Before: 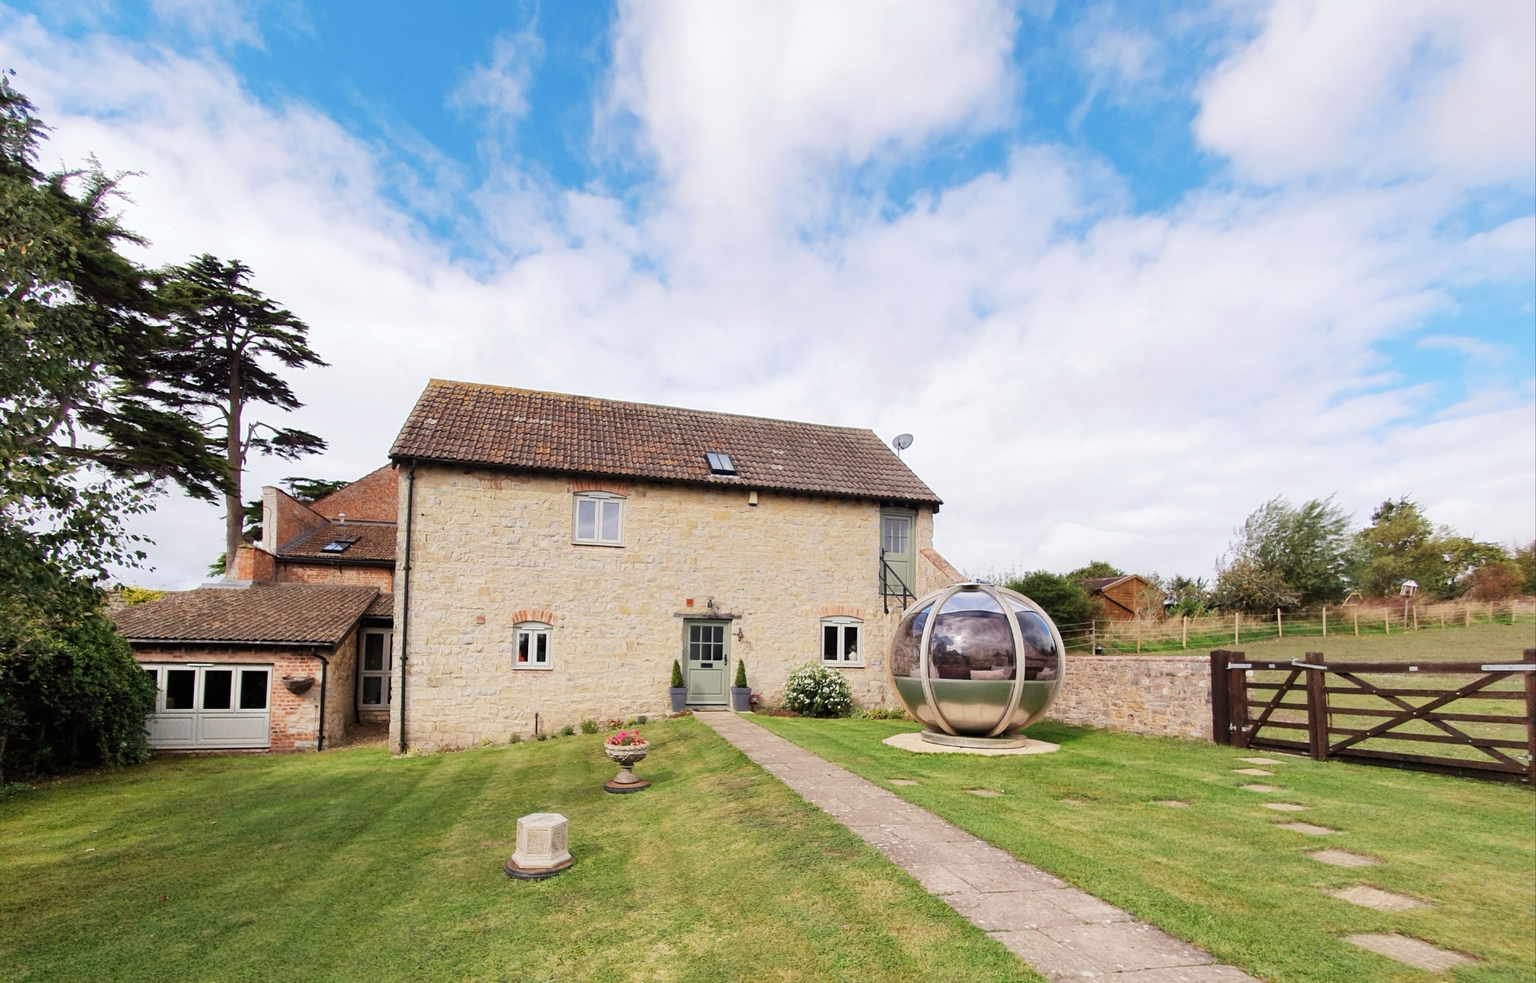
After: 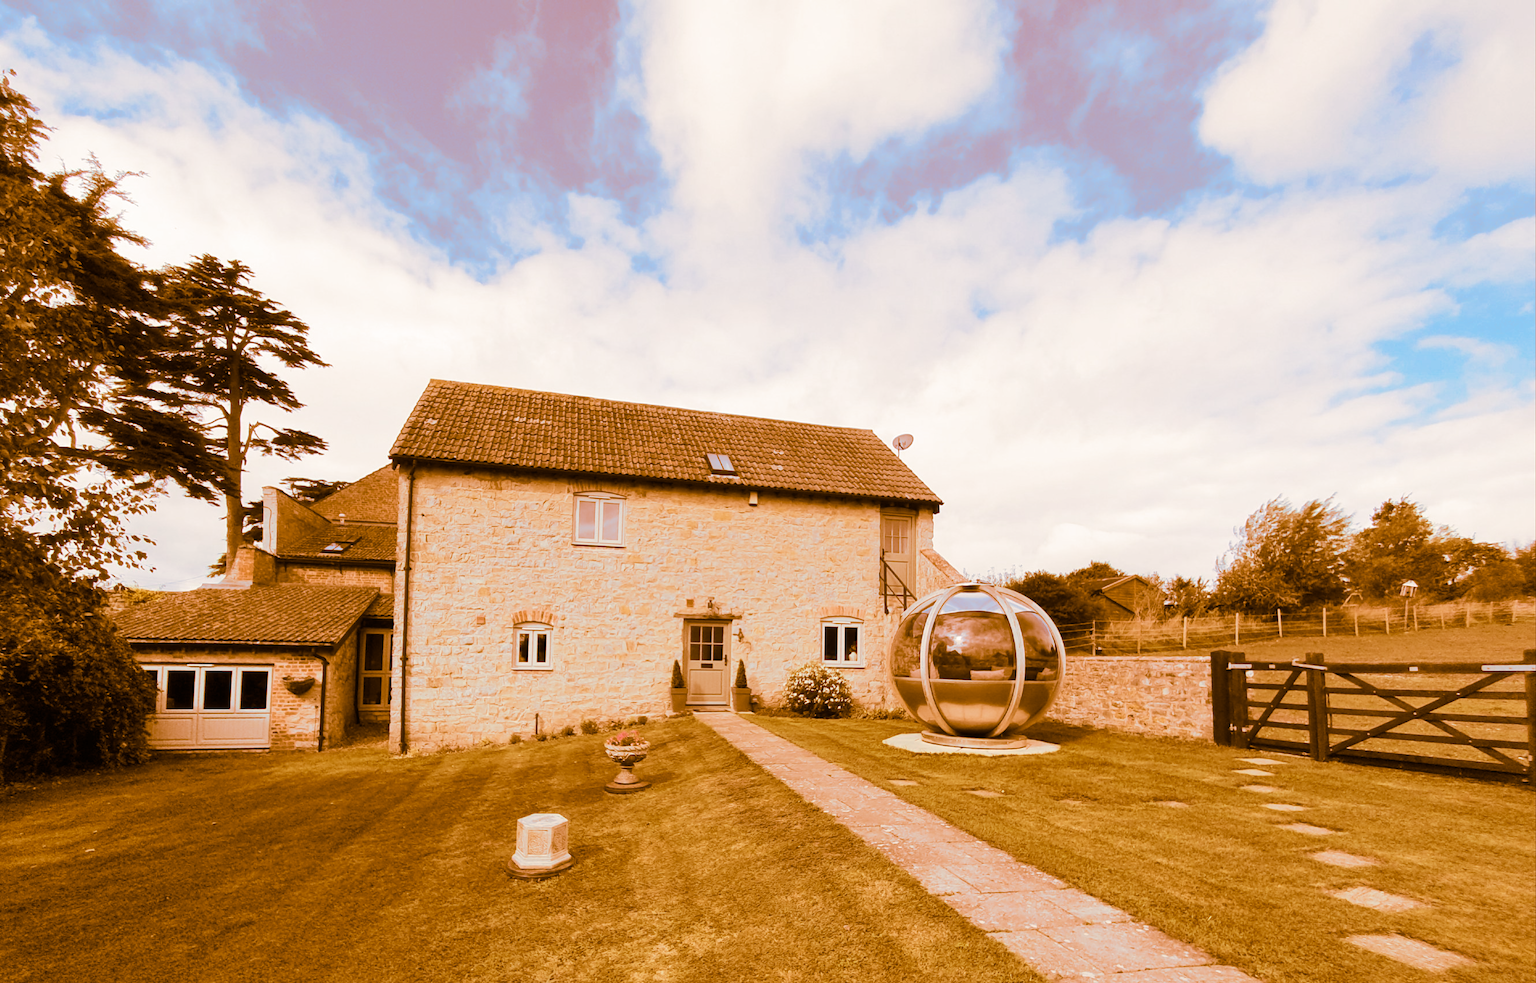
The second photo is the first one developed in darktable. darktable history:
haze removal: strength -0.05
split-toning: shadows › hue 26°, shadows › saturation 0.92, highlights › hue 40°, highlights › saturation 0.92, balance -63, compress 0%
